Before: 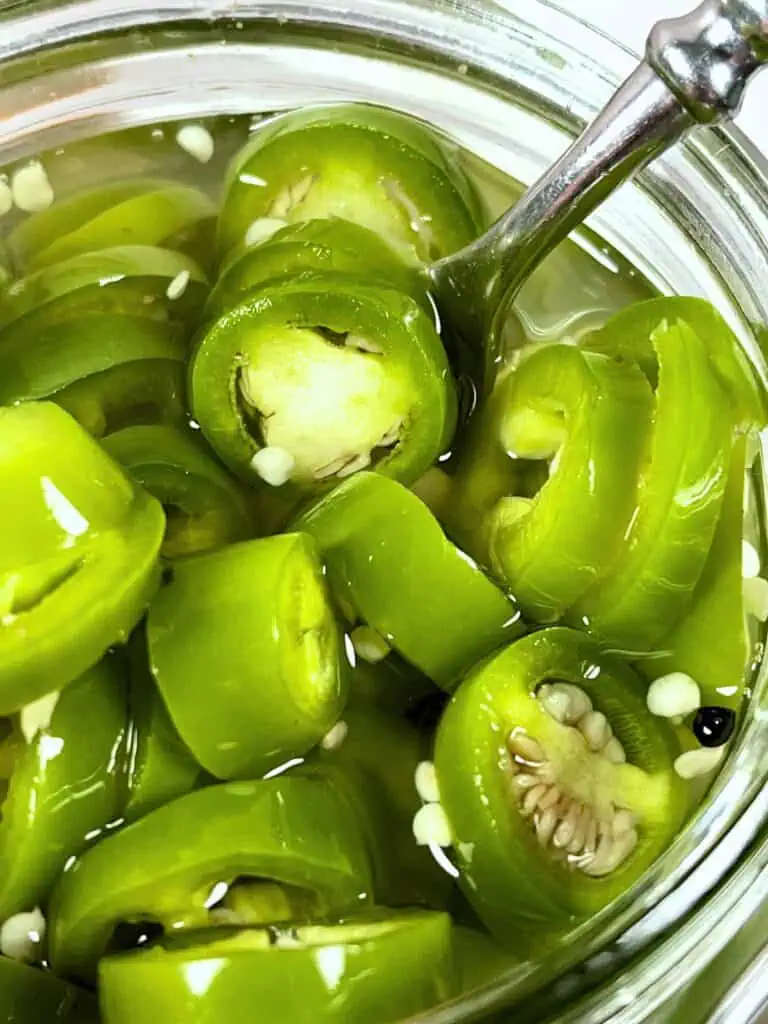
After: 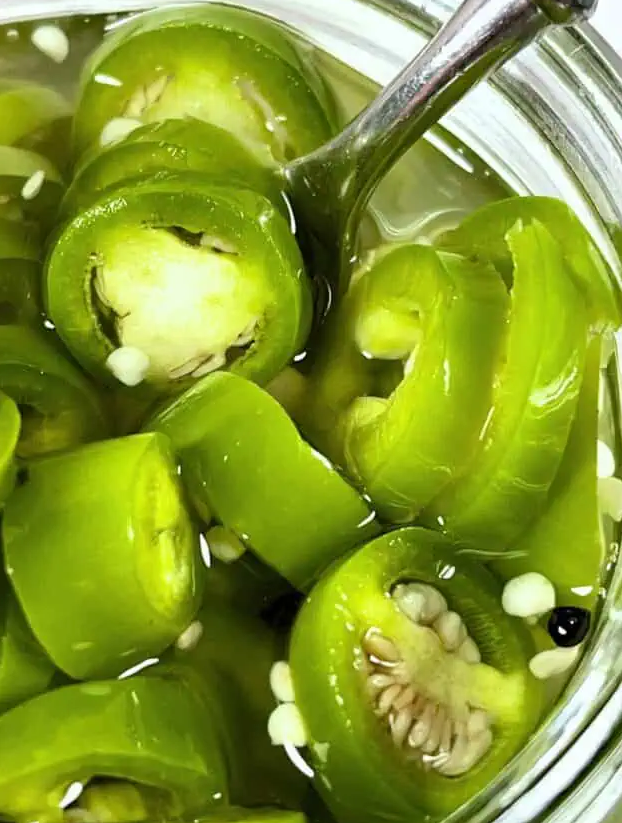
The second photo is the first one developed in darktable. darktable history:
crop: left 18.98%, top 9.777%, right 0%, bottom 9.788%
